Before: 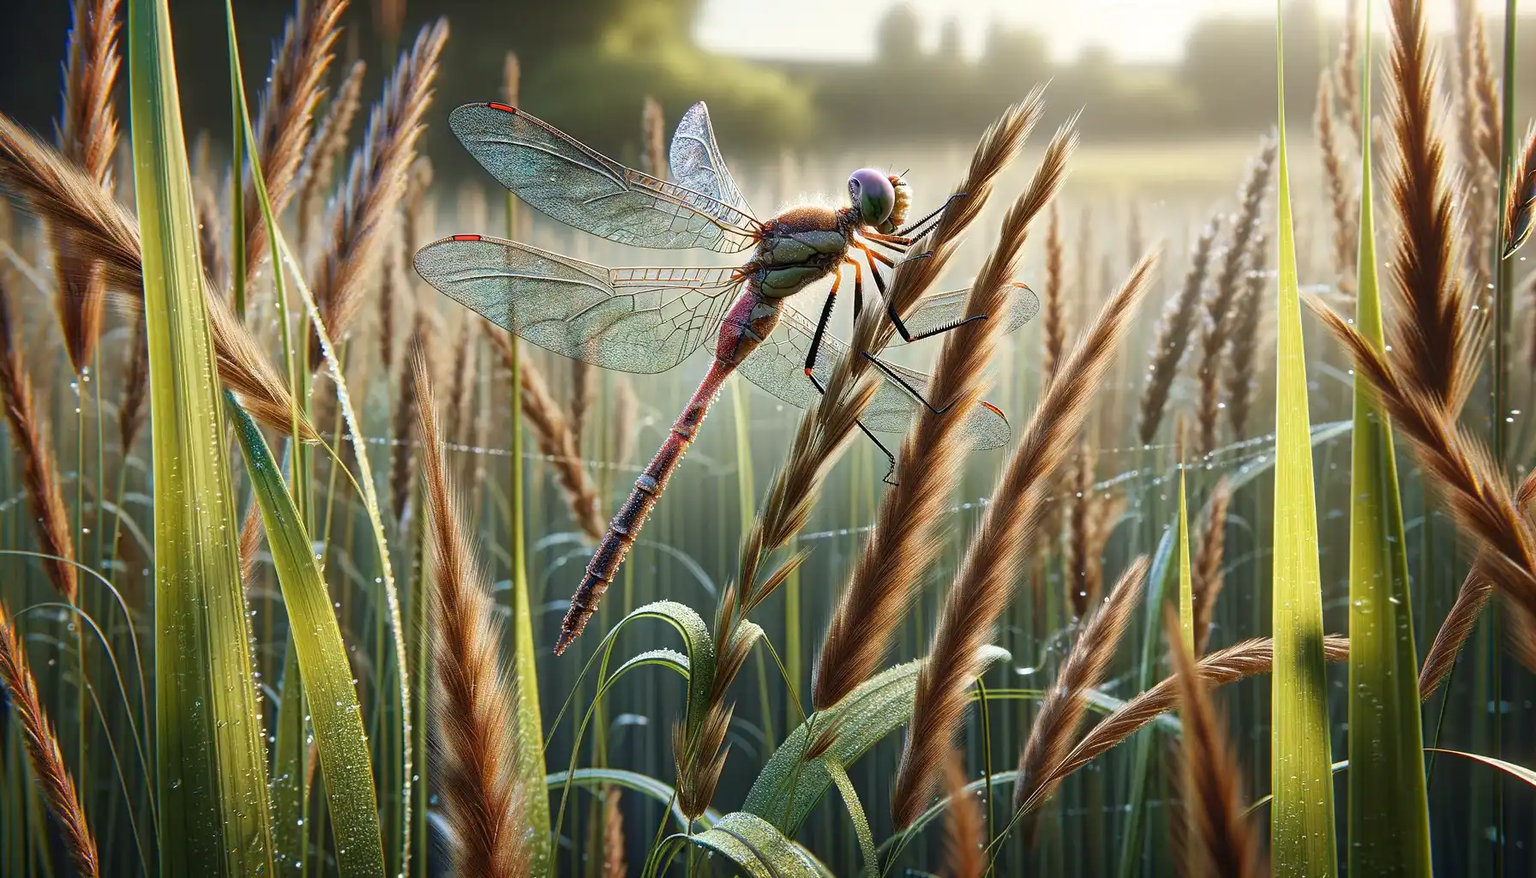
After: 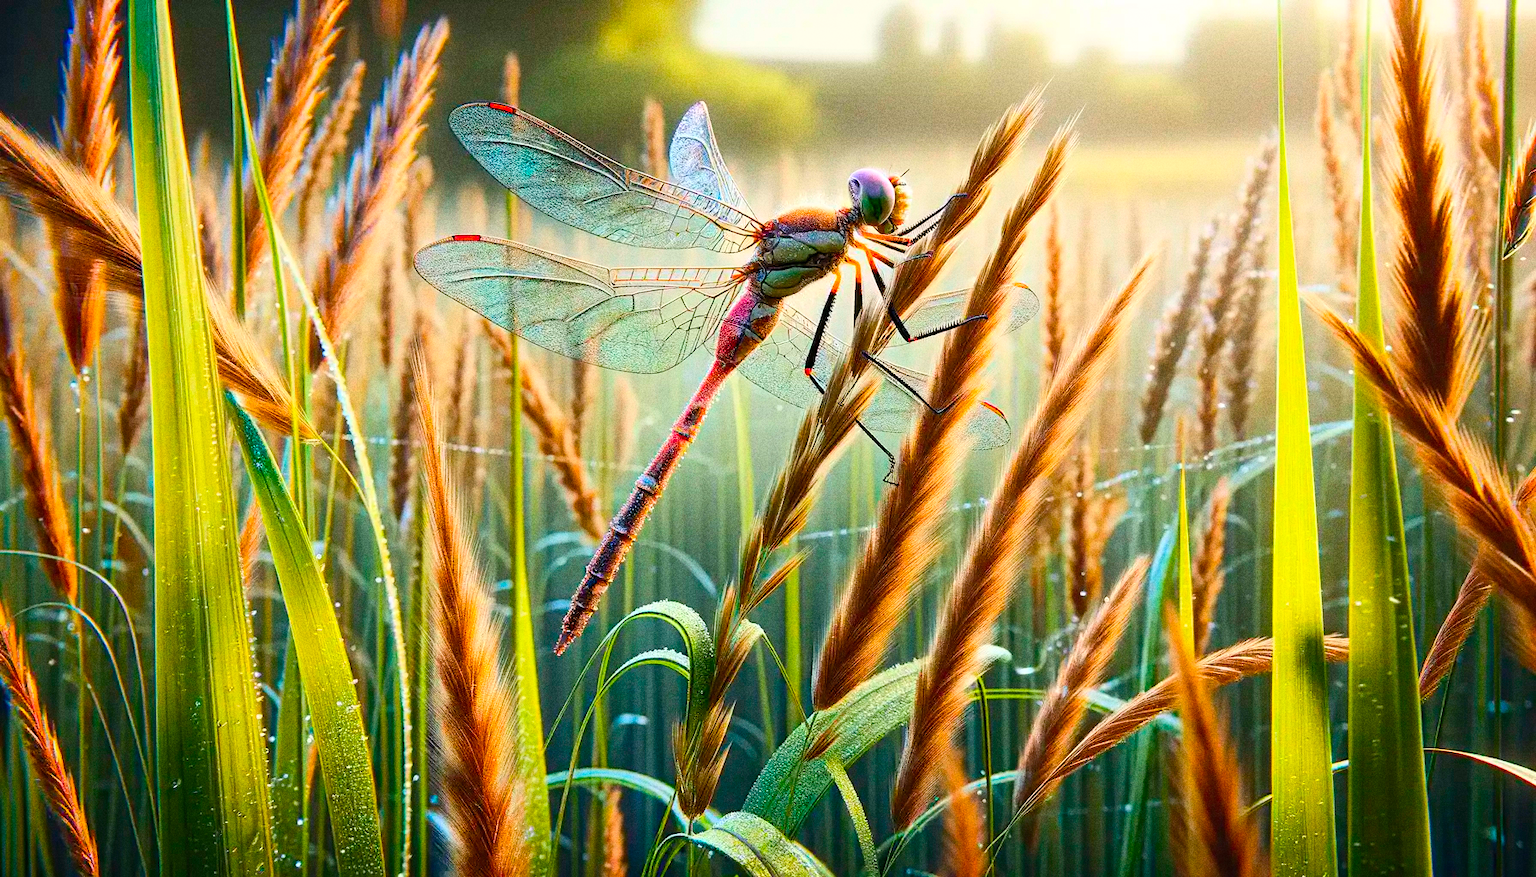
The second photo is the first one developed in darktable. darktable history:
color balance rgb: perceptual saturation grading › global saturation 25%, perceptual brilliance grading › mid-tones 10%, perceptual brilliance grading › shadows 15%, global vibrance 20%
contrast brightness saturation: contrast 0.2, brightness 0.16, saturation 0.22
grain: coarseness 11.82 ISO, strength 36.67%, mid-tones bias 74.17%
